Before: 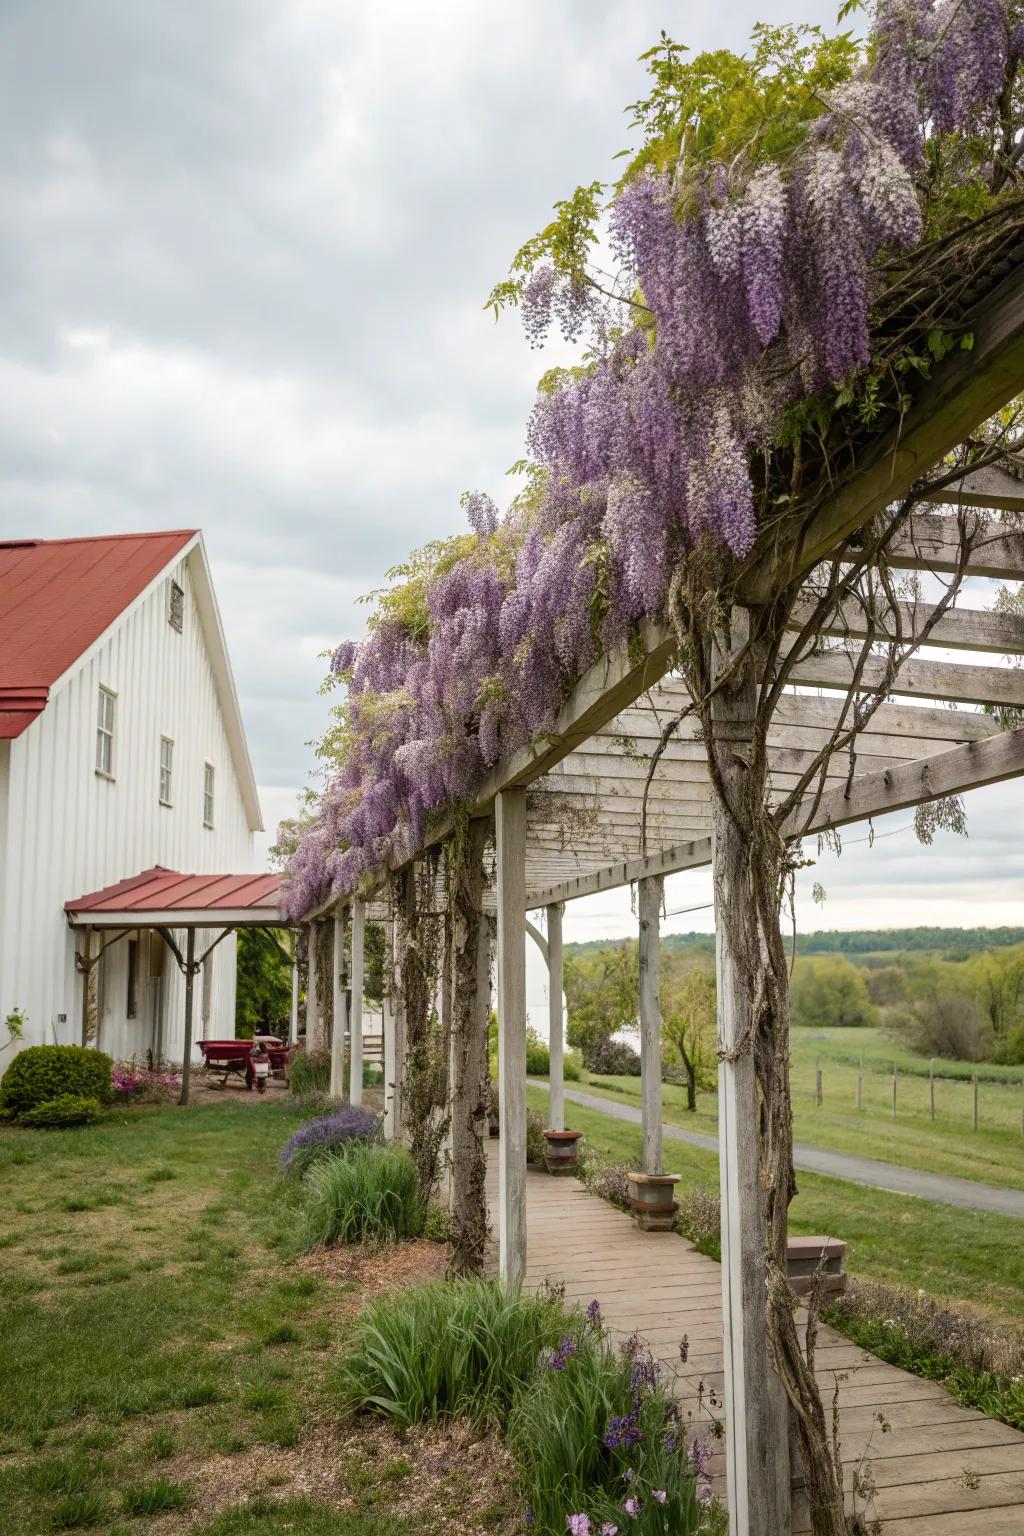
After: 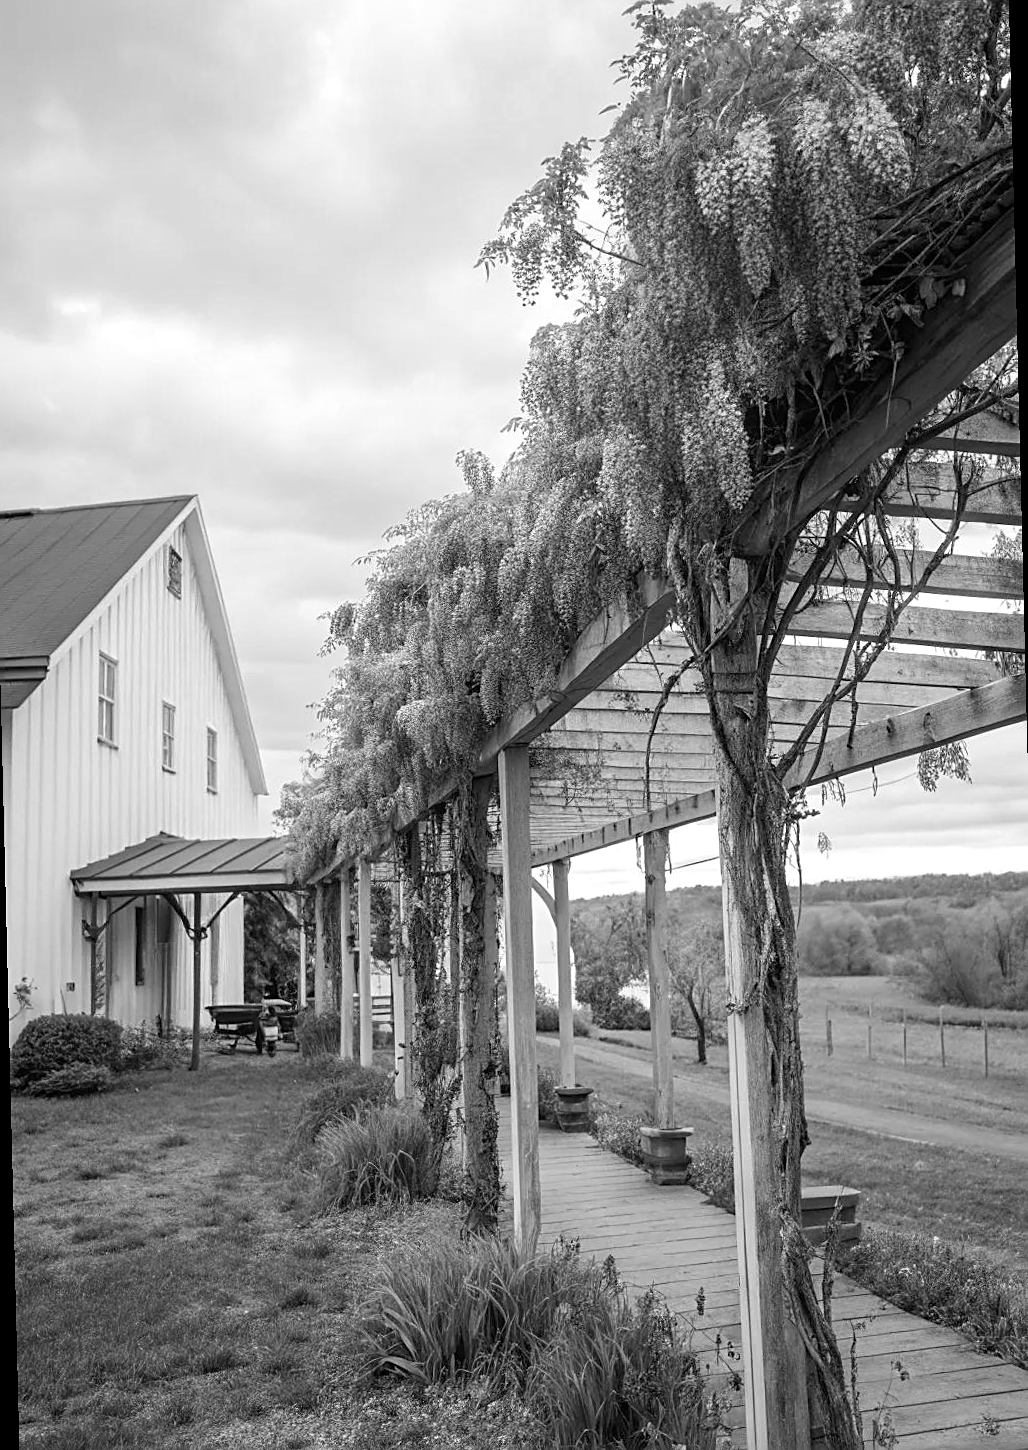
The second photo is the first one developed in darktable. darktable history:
sharpen: on, module defaults
rotate and perspective: rotation -1.42°, crop left 0.016, crop right 0.984, crop top 0.035, crop bottom 0.965
monochrome: on, module defaults
exposure: exposure 0.078 EV, compensate highlight preservation false
